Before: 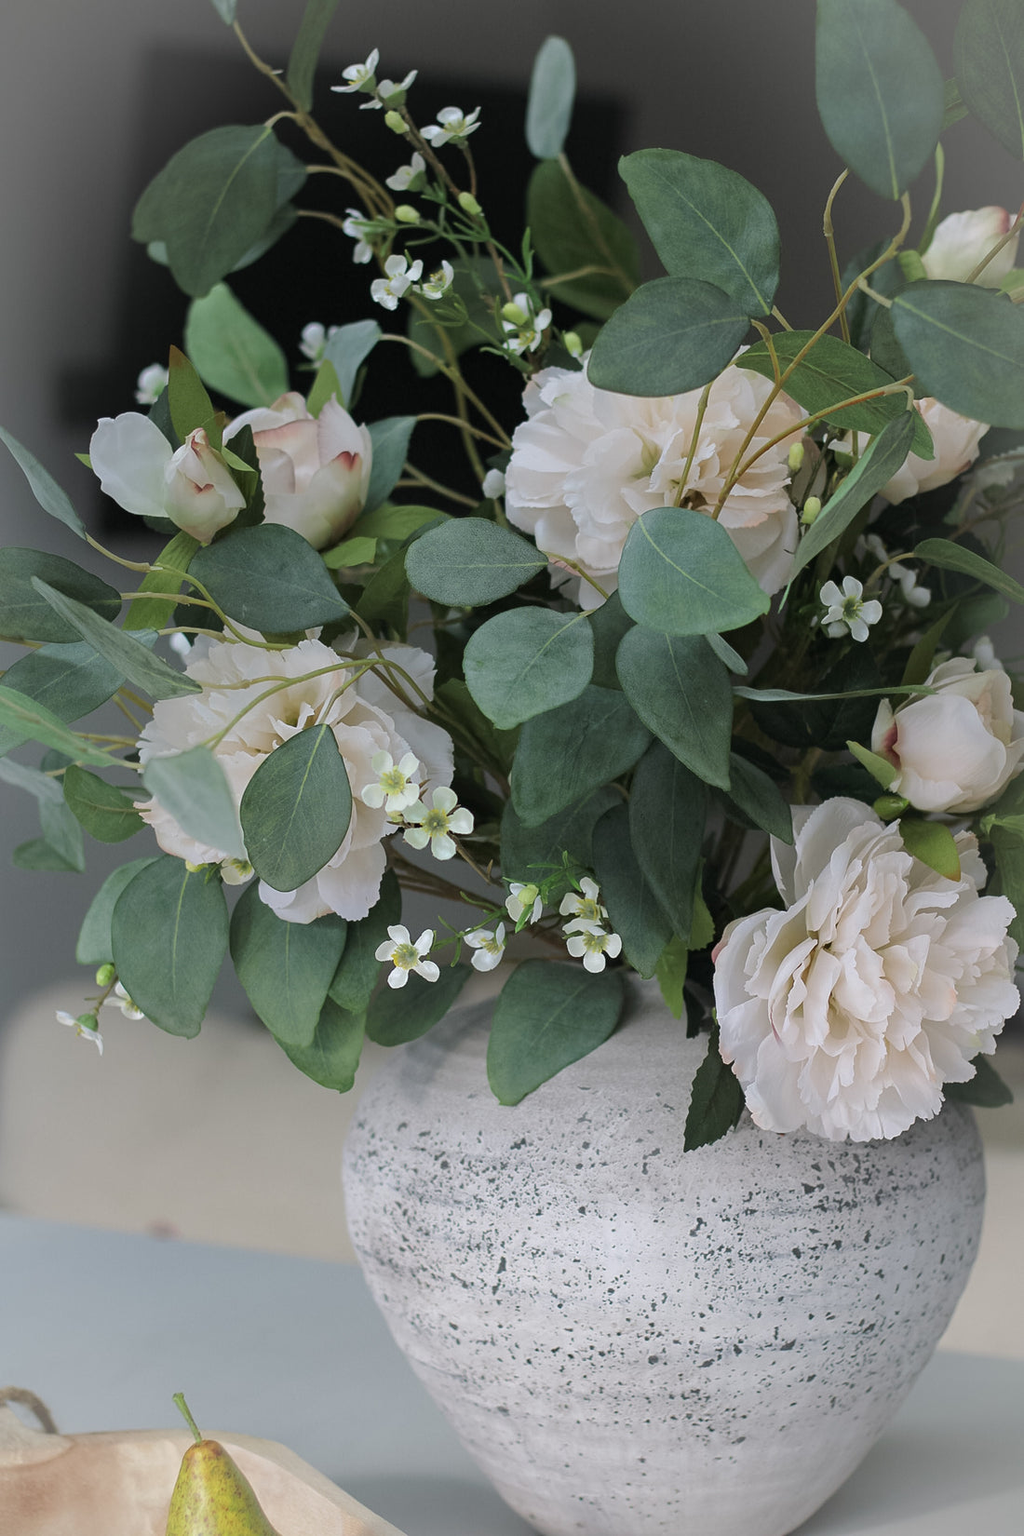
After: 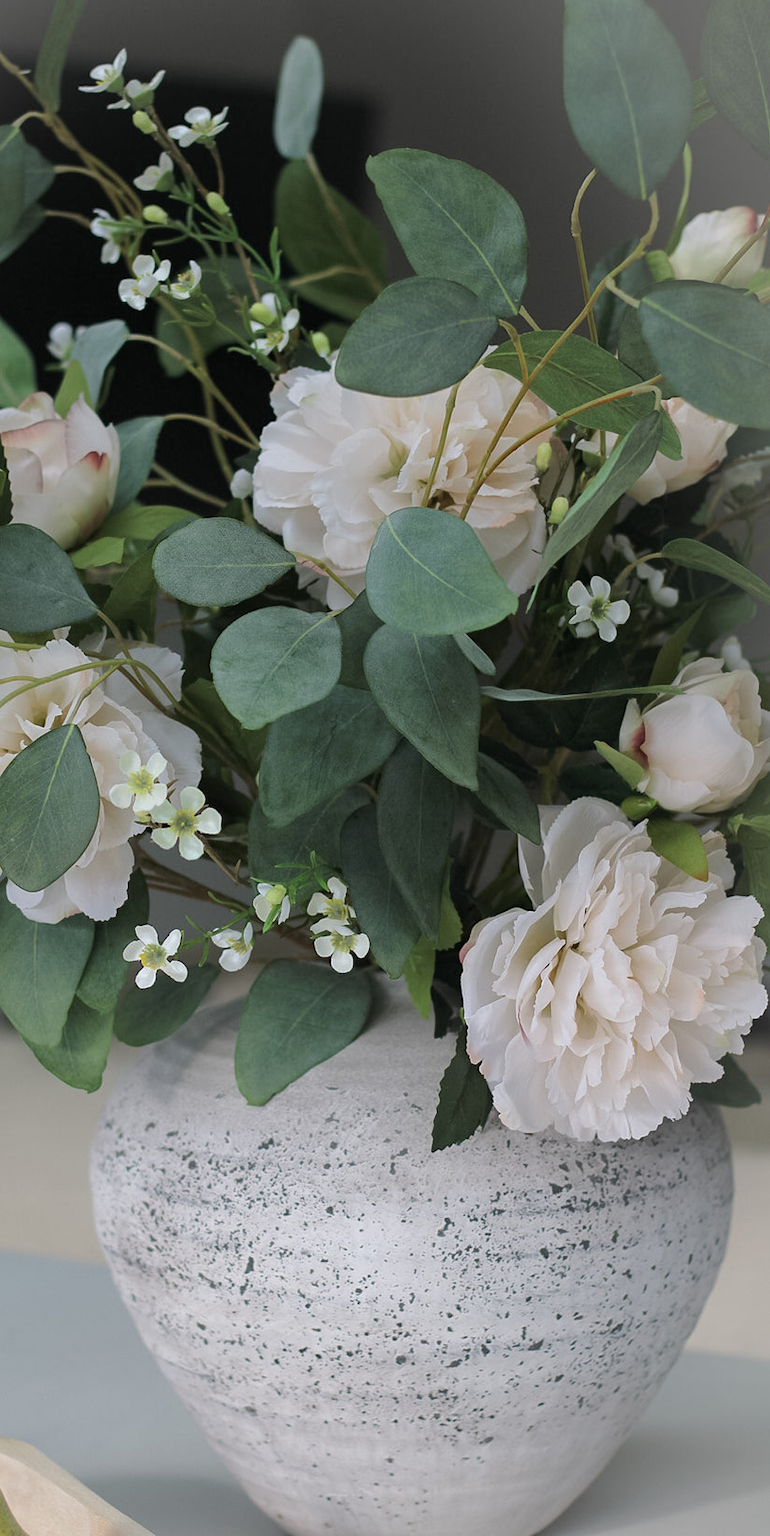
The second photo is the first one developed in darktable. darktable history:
crop and rotate: left 24.677%
